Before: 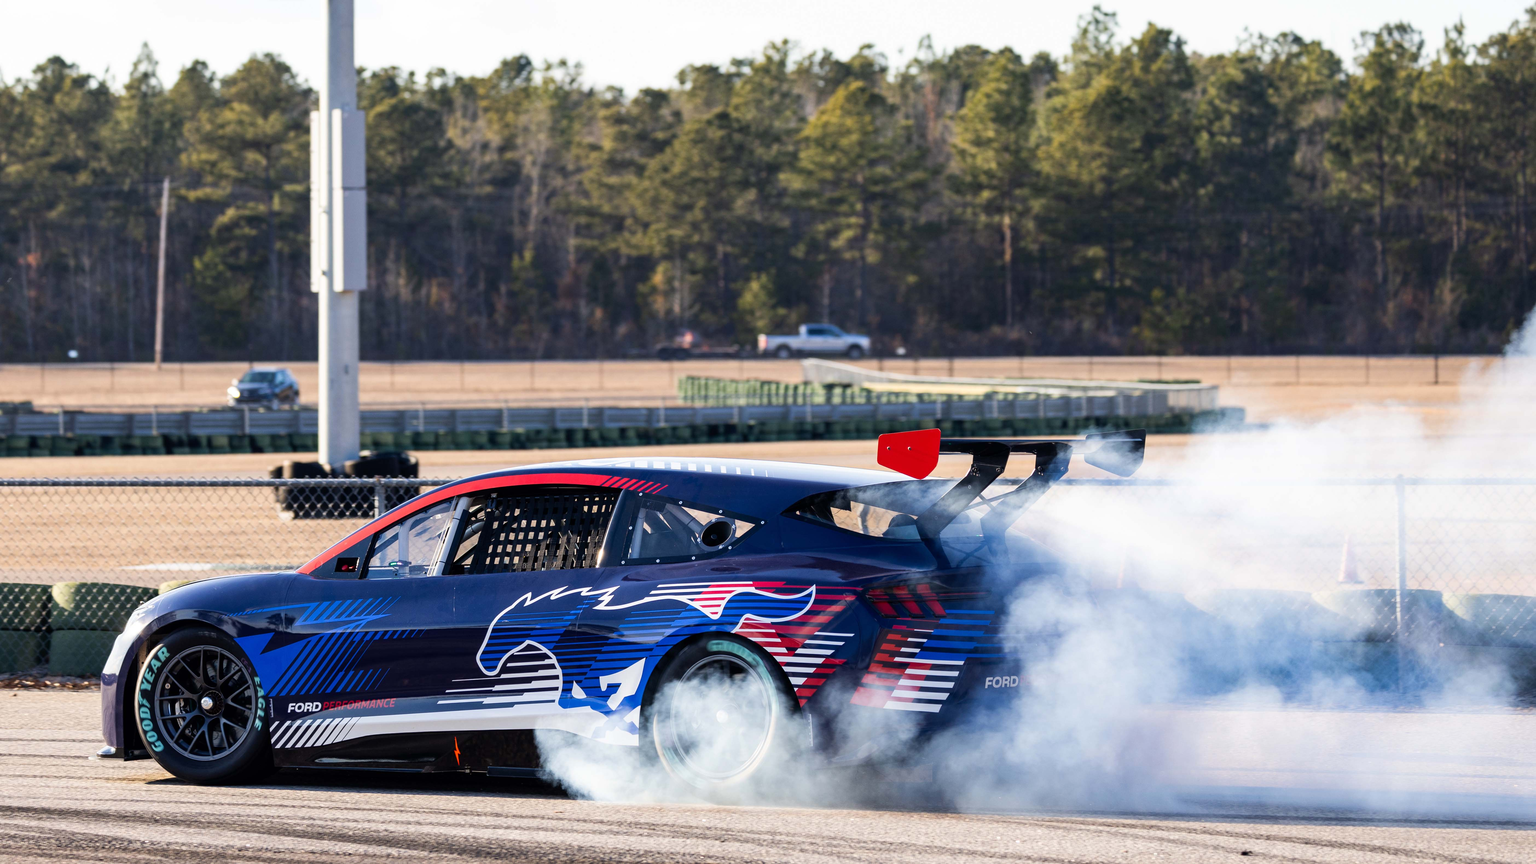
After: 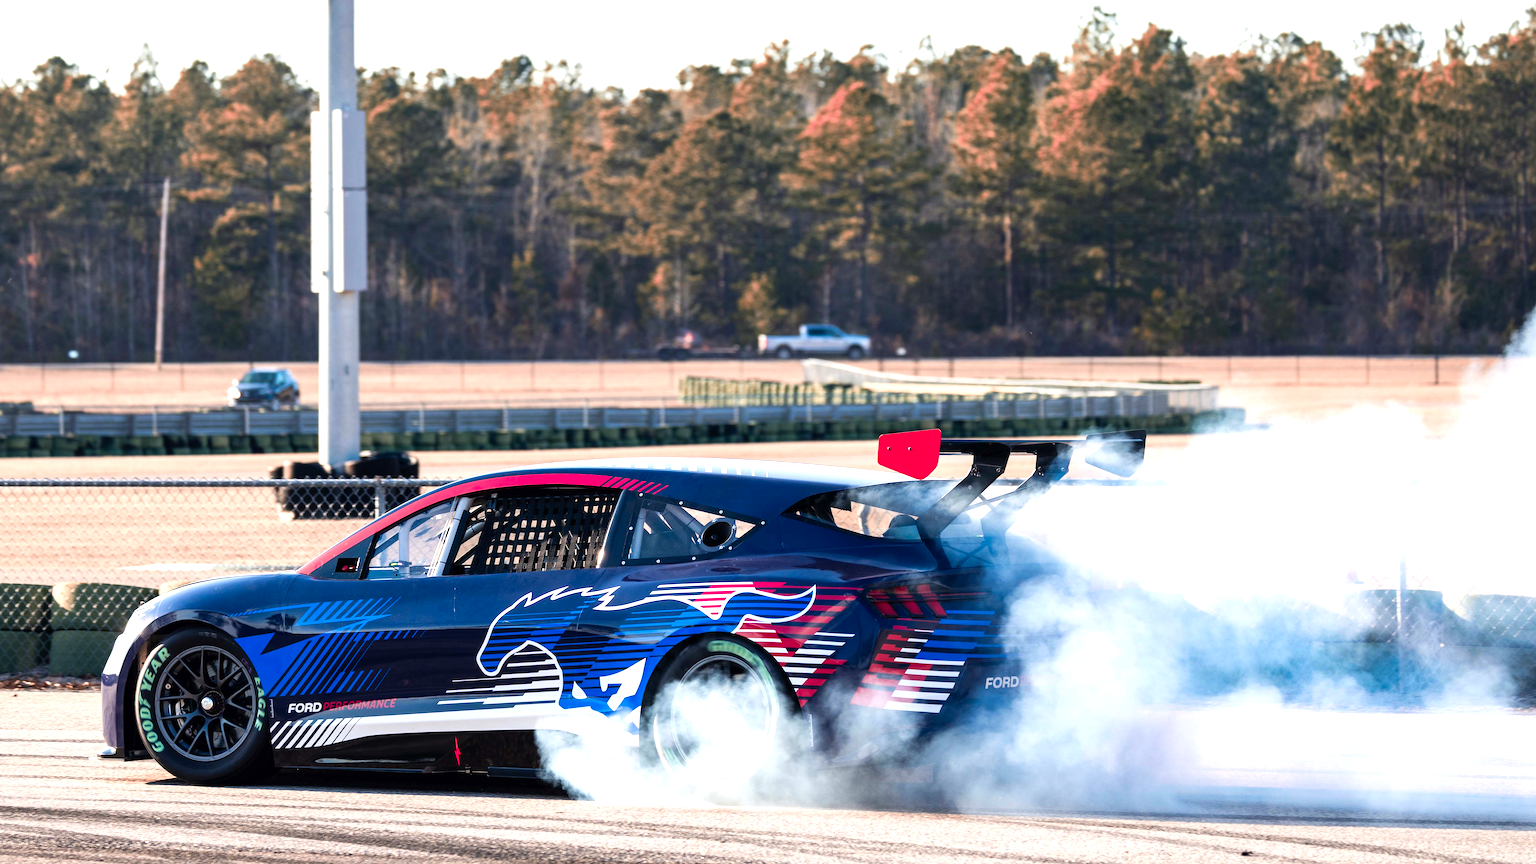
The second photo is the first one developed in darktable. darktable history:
levels: levels [0, 0.43, 0.859]
color zones: curves: ch2 [(0, 0.488) (0.143, 0.417) (0.286, 0.212) (0.429, 0.179) (0.571, 0.154) (0.714, 0.415) (0.857, 0.495) (1, 0.488)]
